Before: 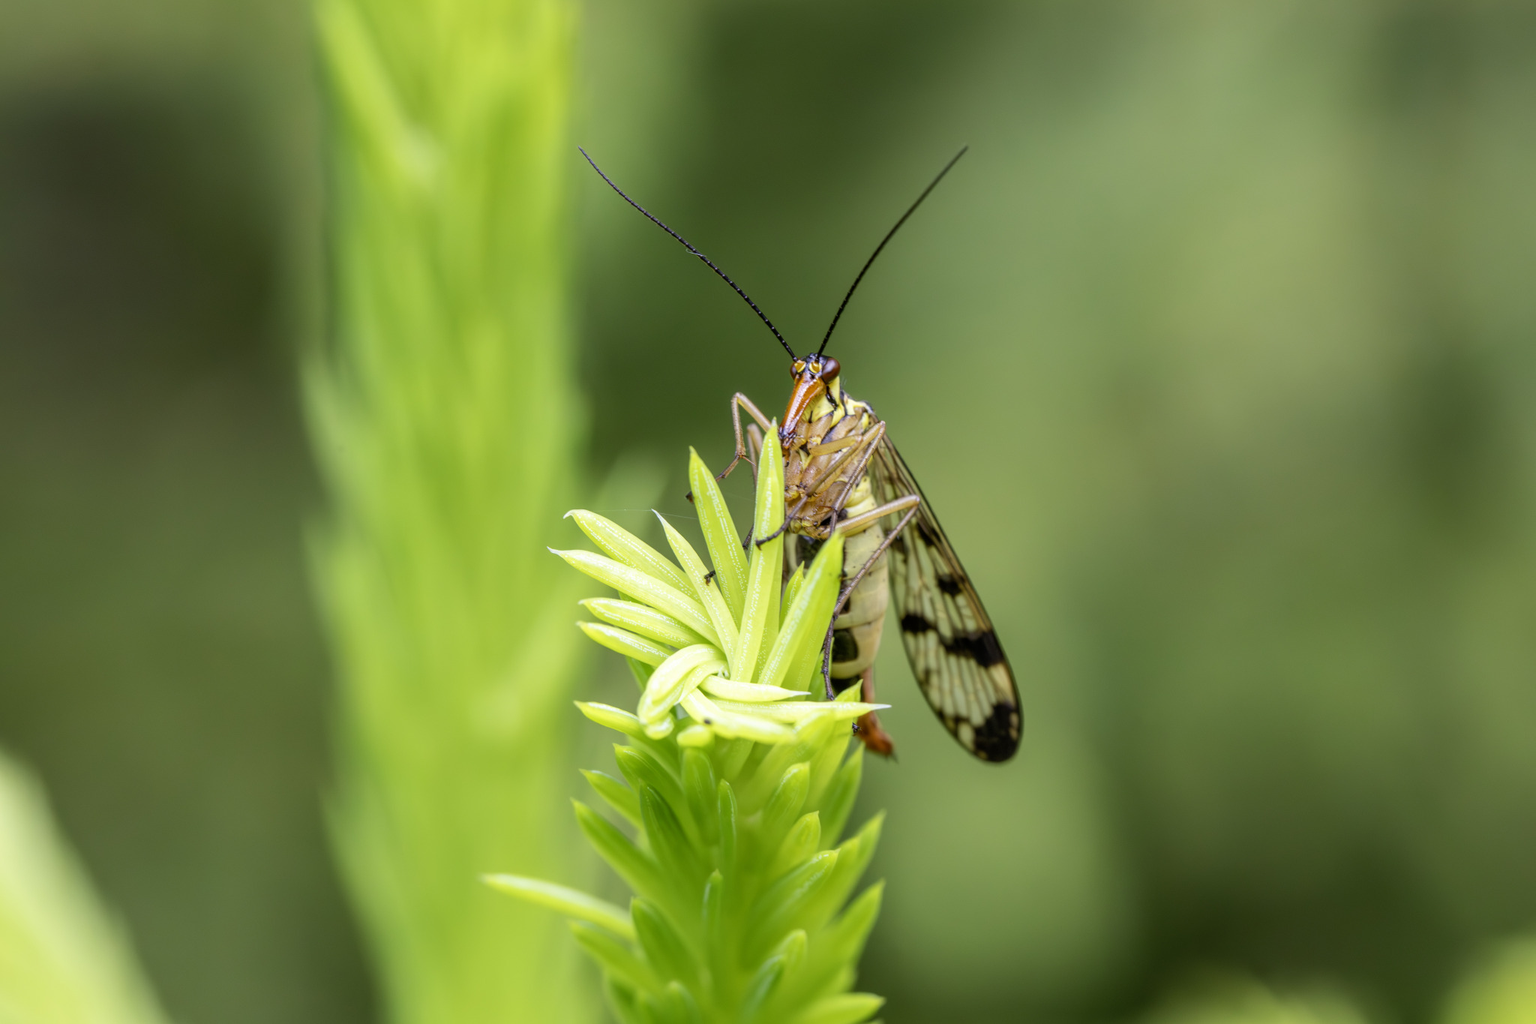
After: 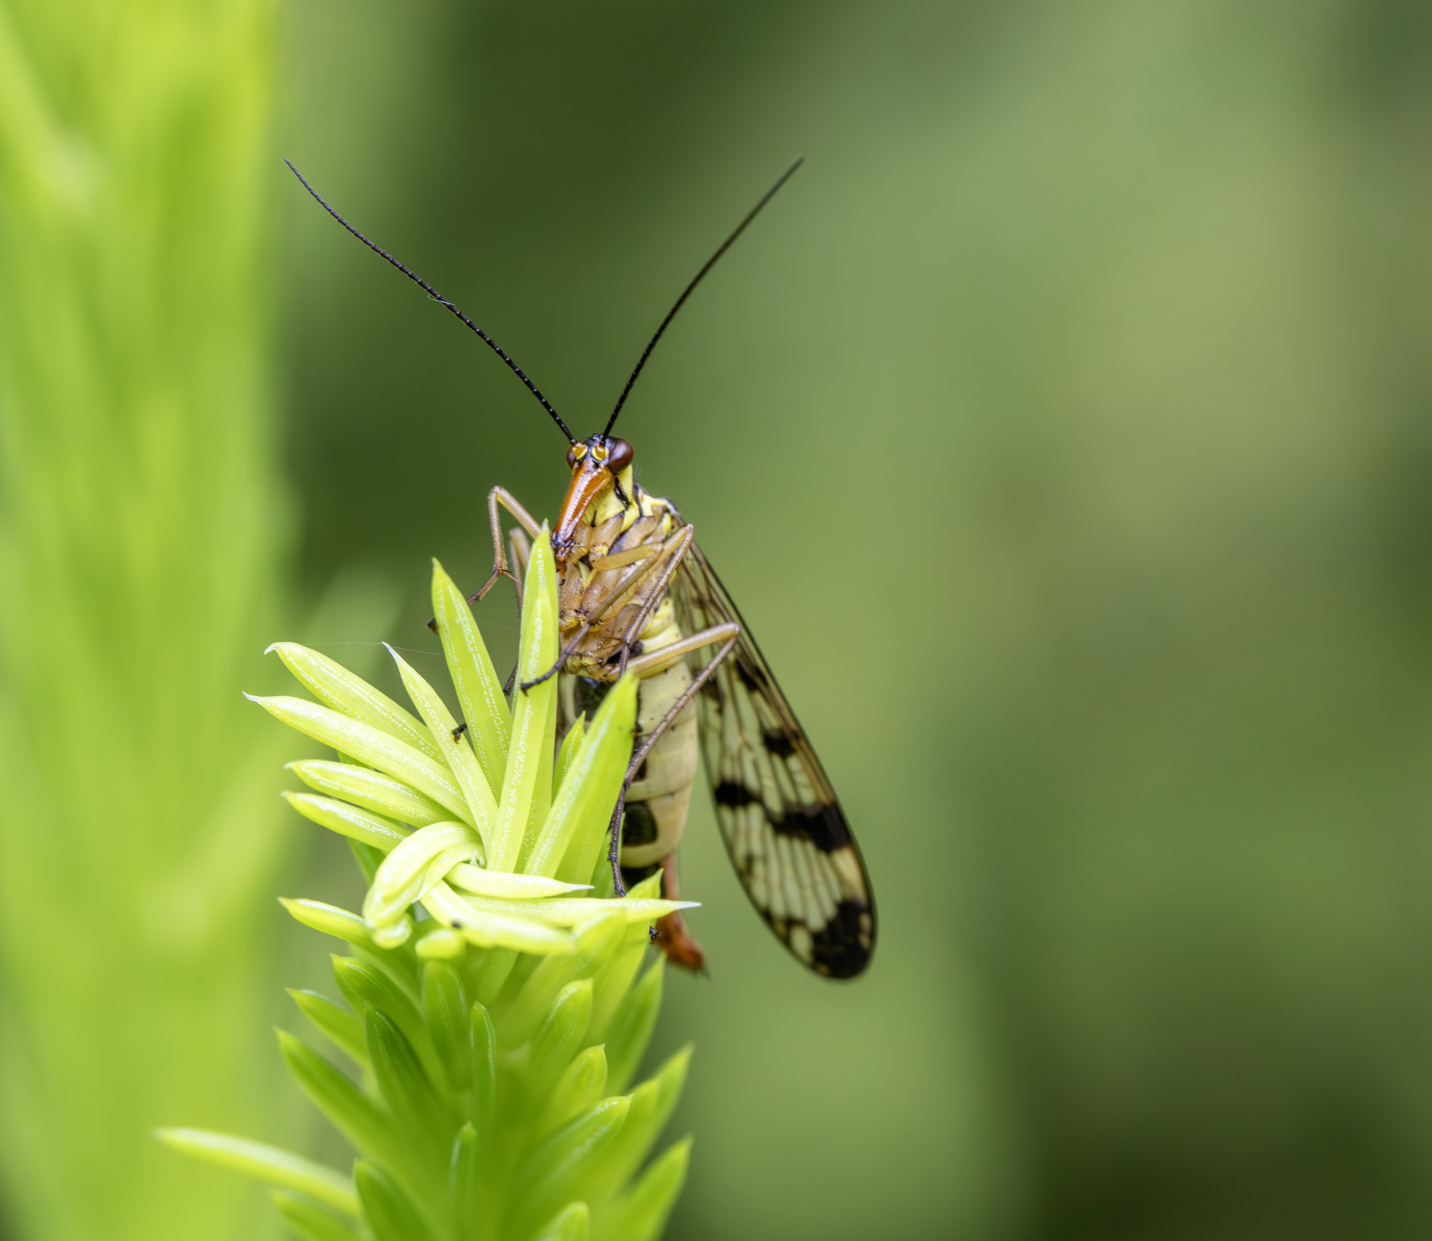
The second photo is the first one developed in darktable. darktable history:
crop and rotate: left 23.815%, top 2.719%, right 6.252%, bottom 6.34%
